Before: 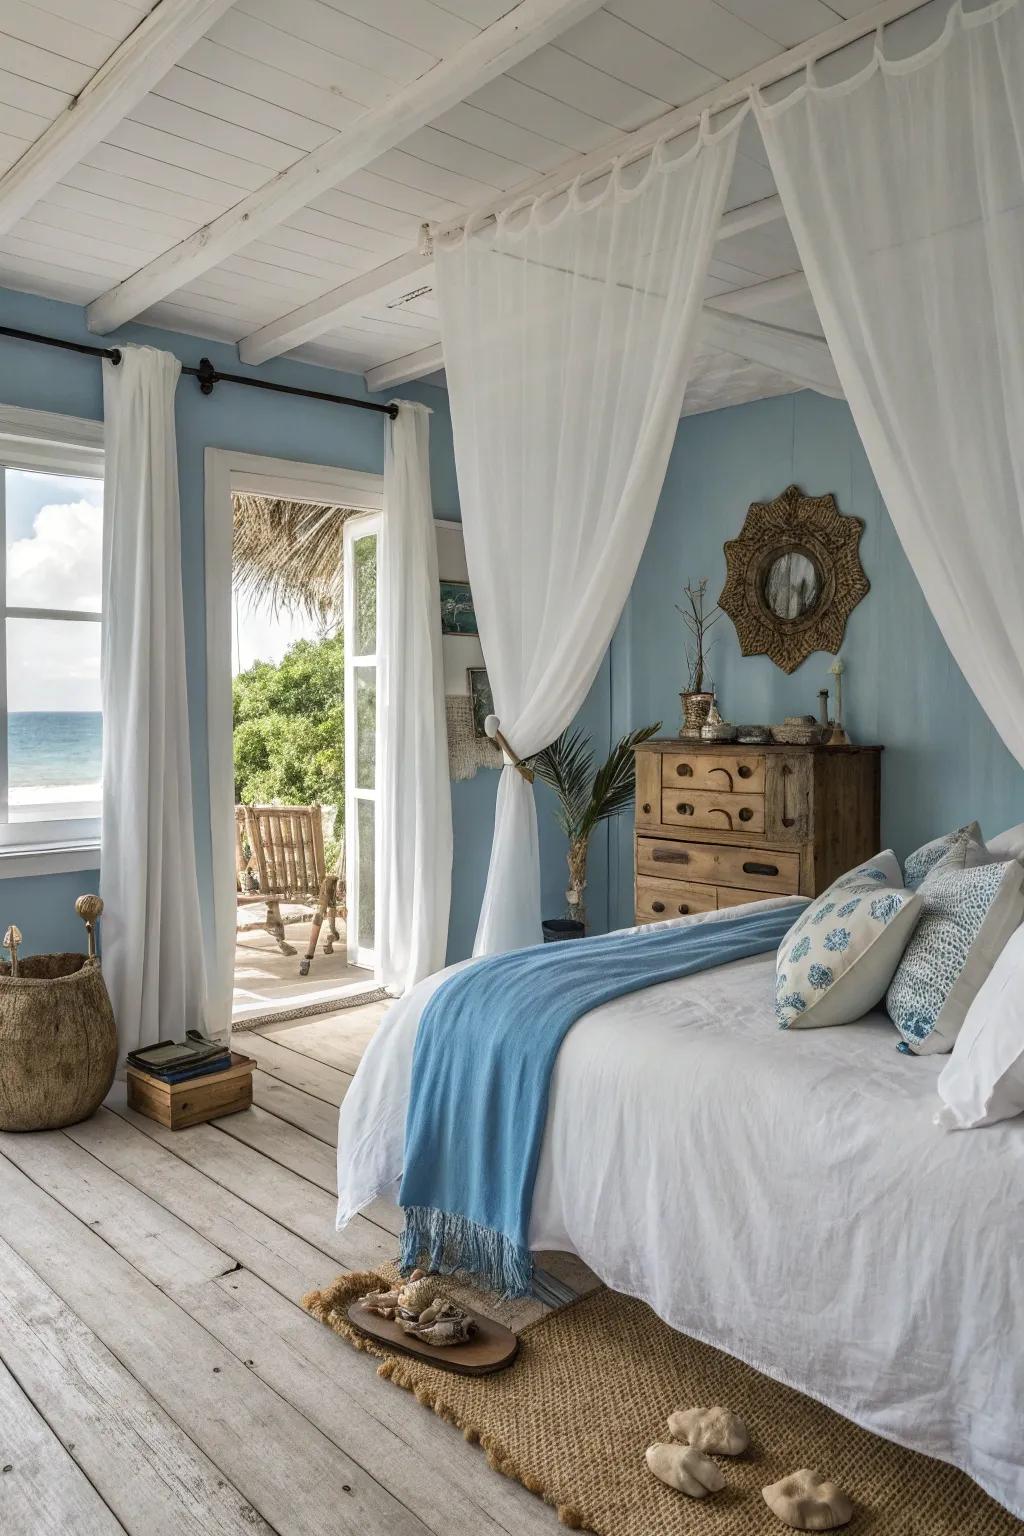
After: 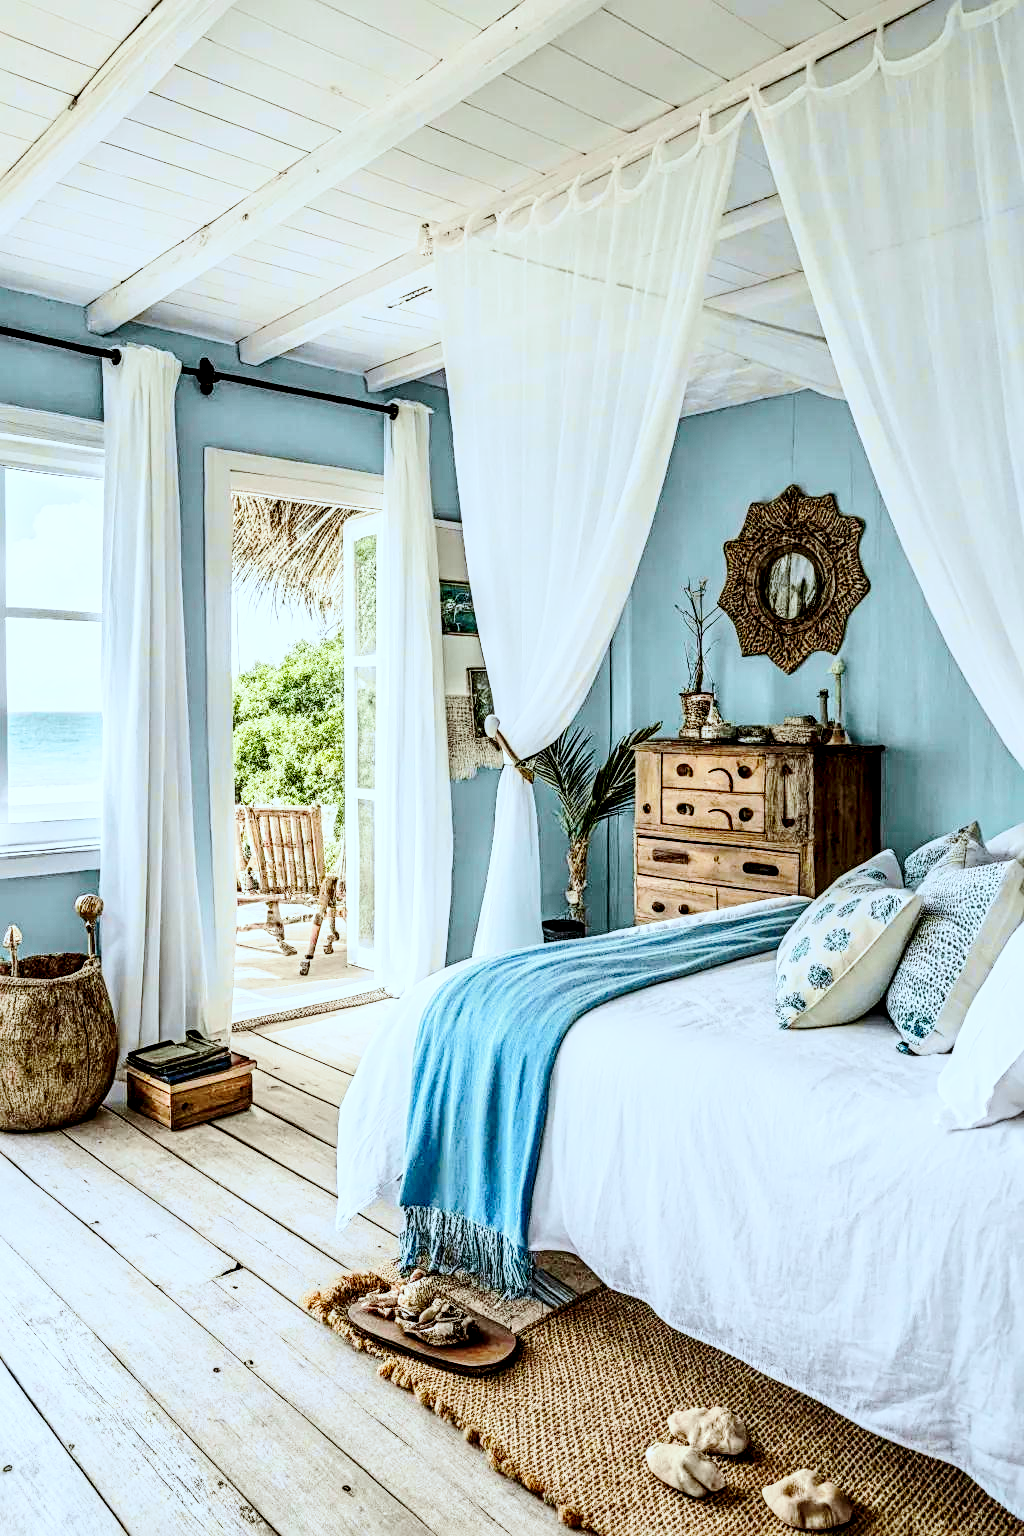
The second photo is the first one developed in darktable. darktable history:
sharpen: radius 3.132
local contrast: highlights 60%, shadows 63%, detail 160%
color correction: highlights a* -4.18, highlights b* -10.98
base curve: curves: ch0 [(0, 0) (0.028, 0.03) (0.121, 0.232) (0.46, 0.748) (0.859, 0.968) (1, 1)], preserve colors none
tone curve: curves: ch0 [(0, 0.026) (0.181, 0.223) (0.405, 0.46) (0.456, 0.528) (0.634, 0.728) (0.877, 0.89) (0.984, 0.935)]; ch1 [(0, 0) (0.443, 0.43) (0.492, 0.488) (0.566, 0.579) (0.595, 0.625) (0.65, 0.657) (0.696, 0.725) (1, 1)]; ch2 [(0, 0) (0.33, 0.301) (0.421, 0.443) (0.447, 0.489) (0.495, 0.494) (0.537, 0.57) (0.586, 0.591) (0.663, 0.686) (1, 1)], color space Lab, independent channels, preserve colors none
exposure: black level correction 0.009, exposure 0.122 EV, compensate highlight preservation false
